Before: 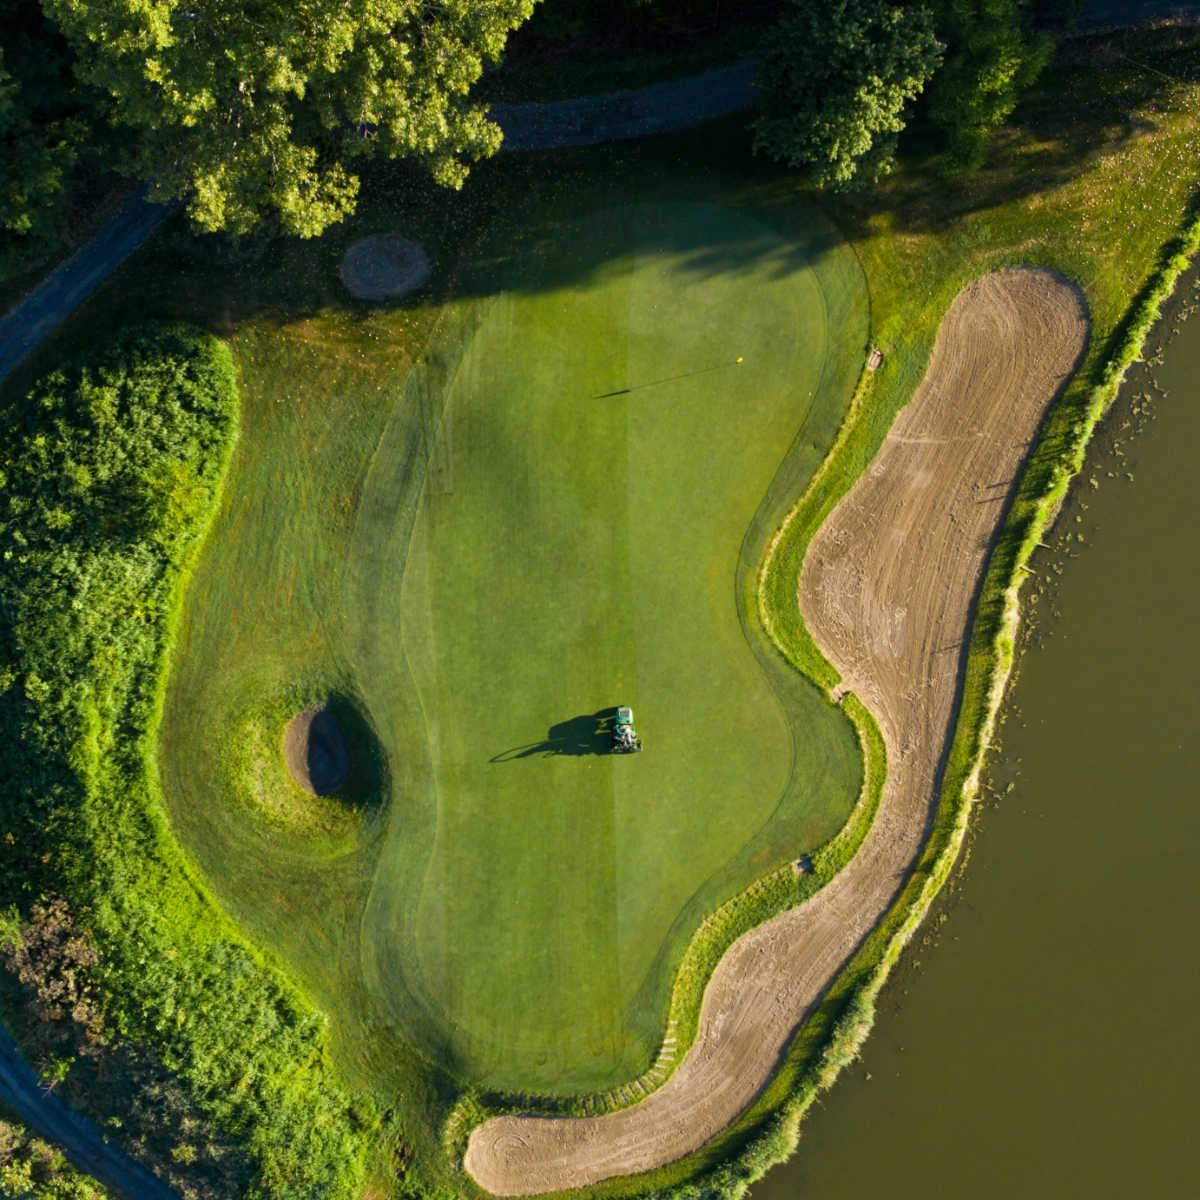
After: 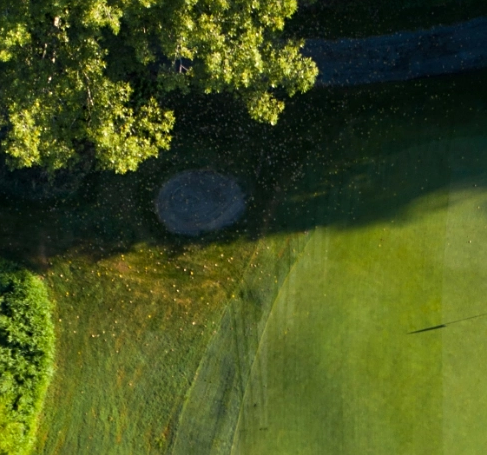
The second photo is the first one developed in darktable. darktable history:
sharpen: amount 0.2
crop: left 15.452%, top 5.459%, right 43.956%, bottom 56.62%
